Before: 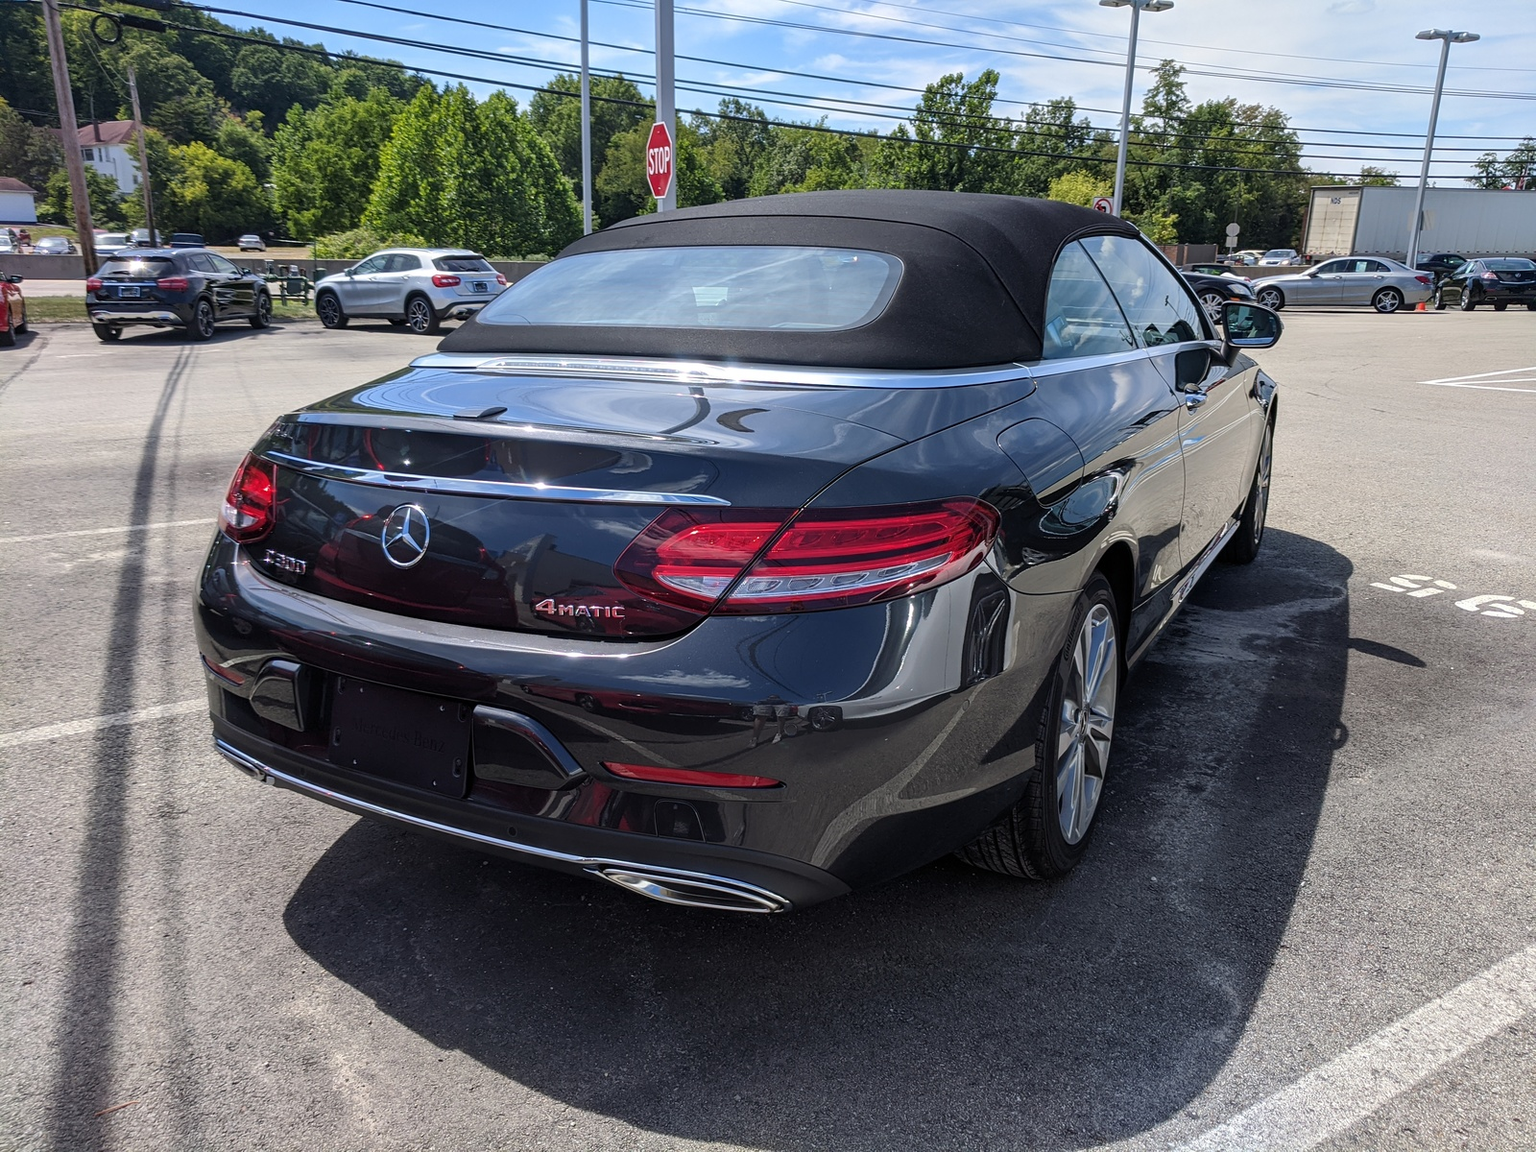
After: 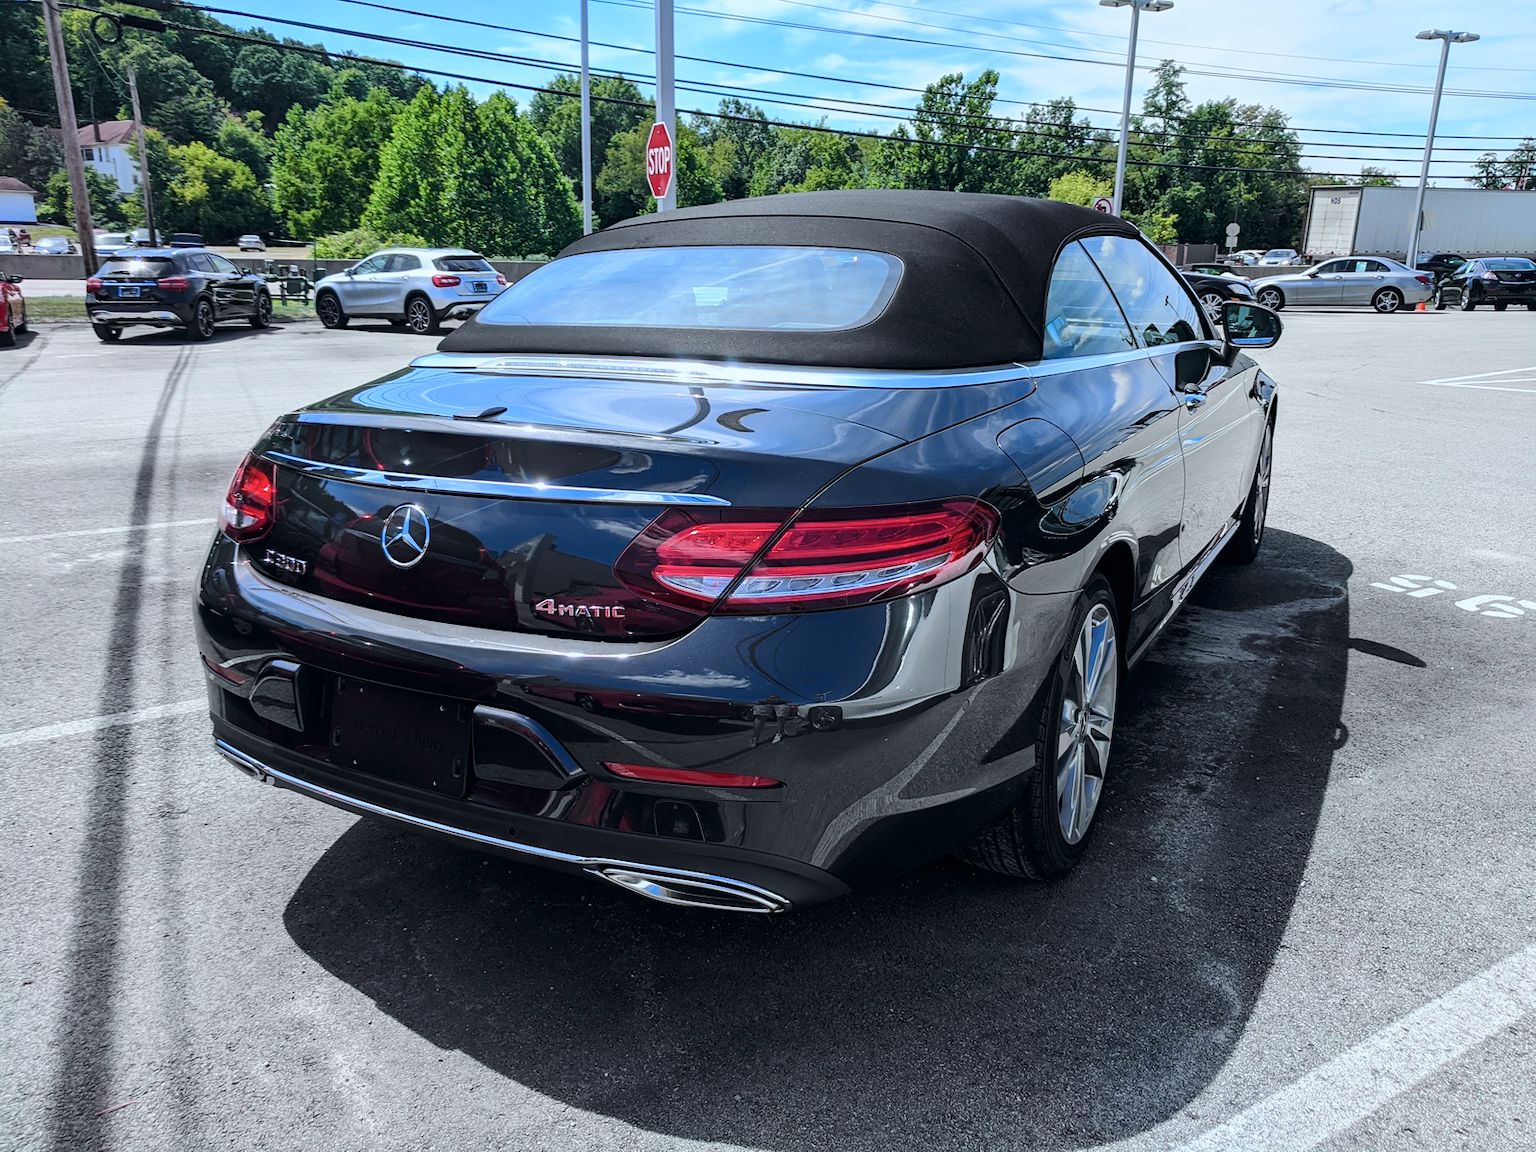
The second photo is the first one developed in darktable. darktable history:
color calibration: x 0.372, y 0.386, temperature 4283.97 K
tone curve: curves: ch0 [(0, 0) (0.035, 0.017) (0.131, 0.108) (0.279, 0.279) (0.476, 0.554) (0.617, 0.693) (0.704, 0.77) (0.801, 0.854) (0.895, 0.927) (1, 0.976)]; ch1 [(0, 0) (0.318, 0.278) (0.444, 0.427) (0.493, 0.488) (0.508, 0.502) (0.534, 0.526) (0.562, 0.555) (0.645, 0.648) (0.746, 0.764) (1, 1)]; ch2 [(0, 0) (0.316, 0.292) (0.381, 0.37) (0.423, 0.448) (0.476, 0.482) (0.502, 0.495) (0.522, 0.518) (0.533, 0.532) (0.593, 0.622) (0.634, 0.663) (0.7, 0.7) (0.861, 0.808) (1, 0.951)], color space Lab, independent channels, preserve colors none
